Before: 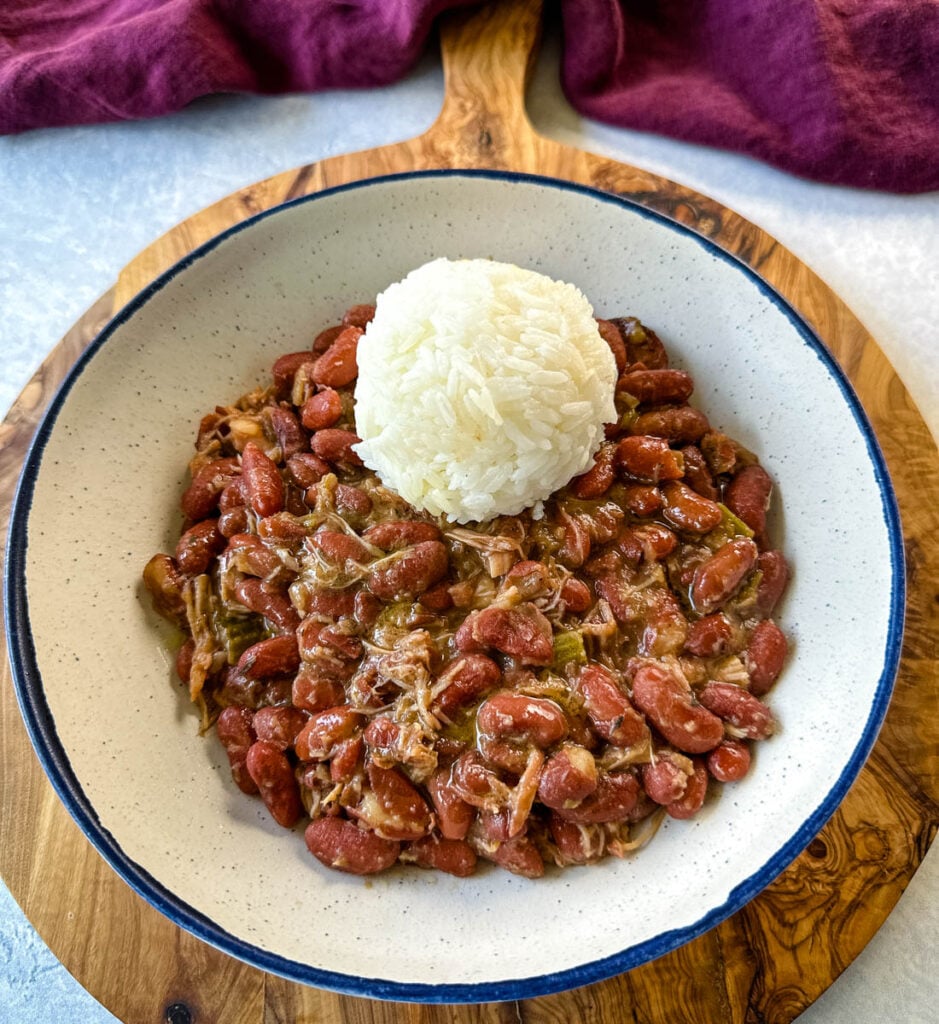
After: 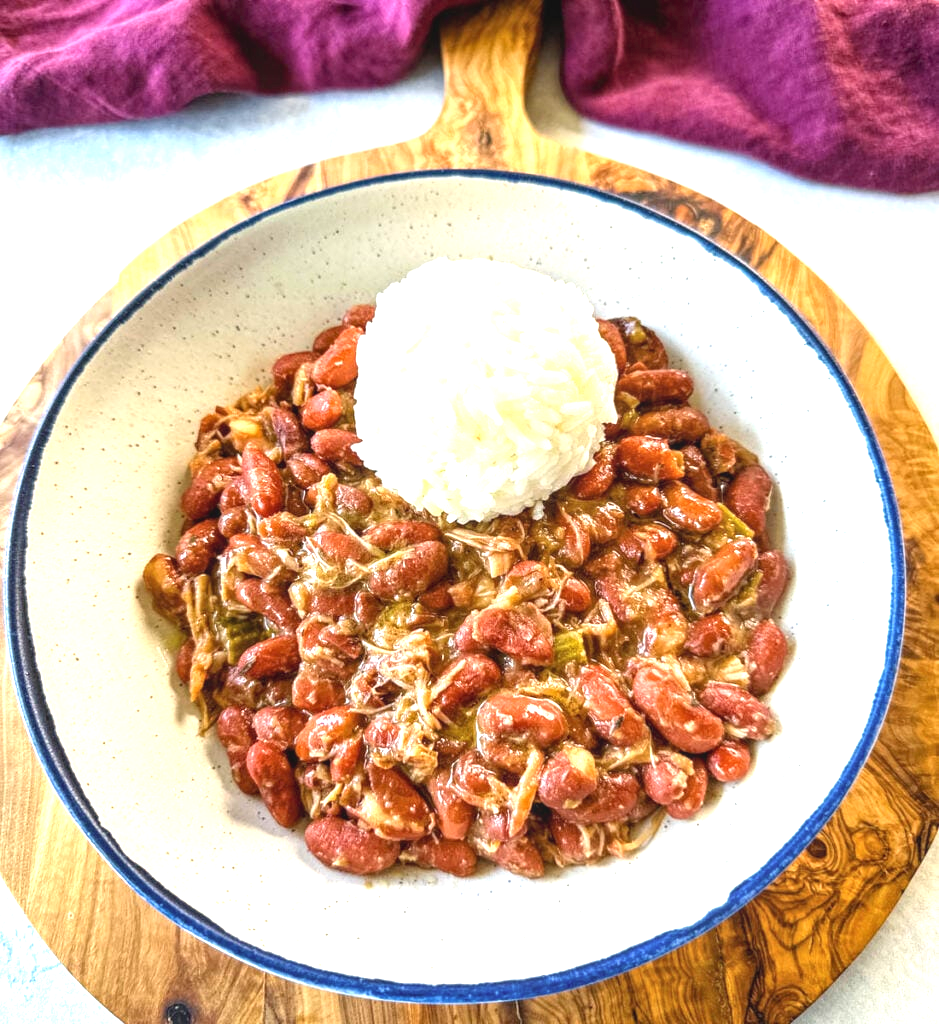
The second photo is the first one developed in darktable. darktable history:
local contrast: detail 109%
exposure: exposure 1.237 EV, compensate highlight preservation false
